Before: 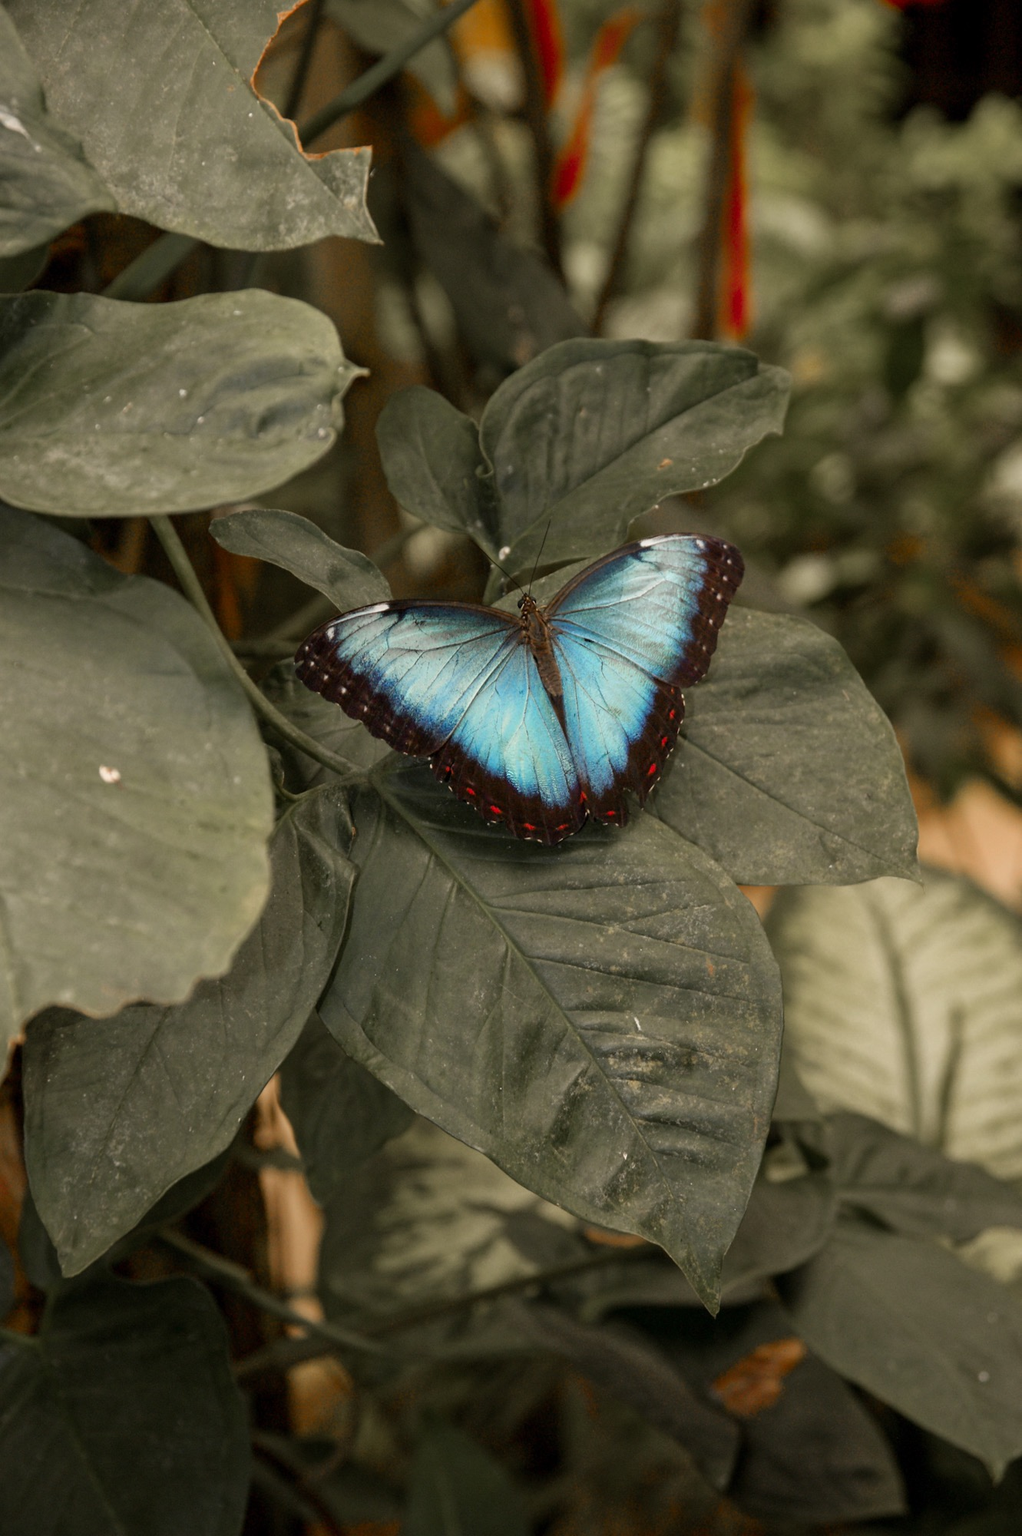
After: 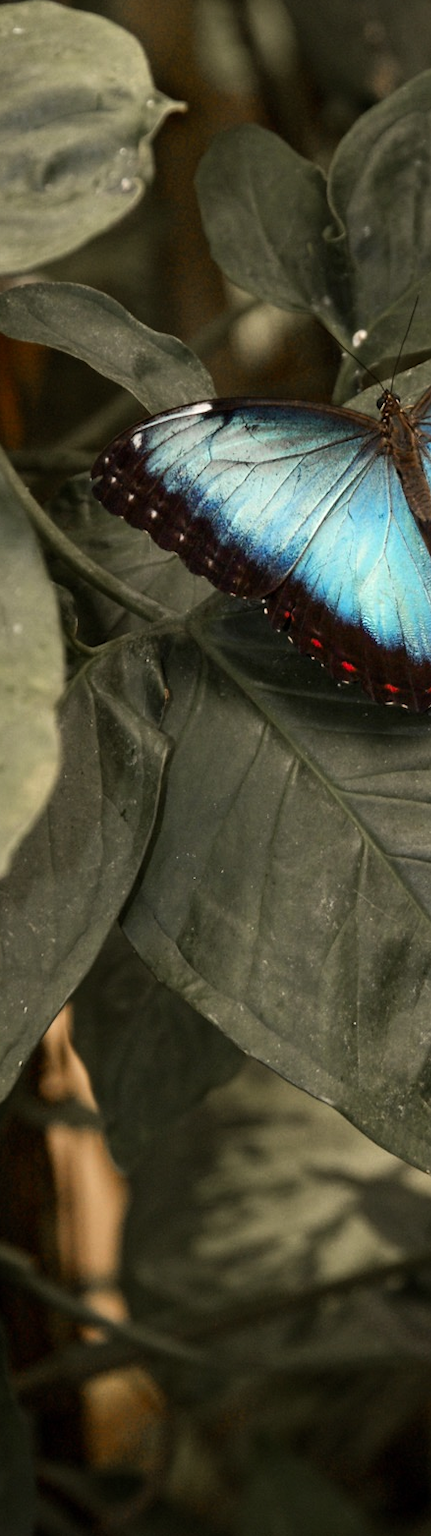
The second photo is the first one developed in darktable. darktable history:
tone equalizer: -8 EV -0.382 EV, -7 EV -0.417 EV, -6 EV -0.348 EV, -5 EV -0.198 EV, -3 EV 0.247 EV, -2 EV 0.363 EV, -1 EV 0.384 EV, +0 EV 0.439 EV, edges refinement/feathering 500, mask exposure compensation -1.57 EV, preserve details no
crop and rotate: left 21.891%, top 18.819%, right 45.089%, bottom 2.986%
